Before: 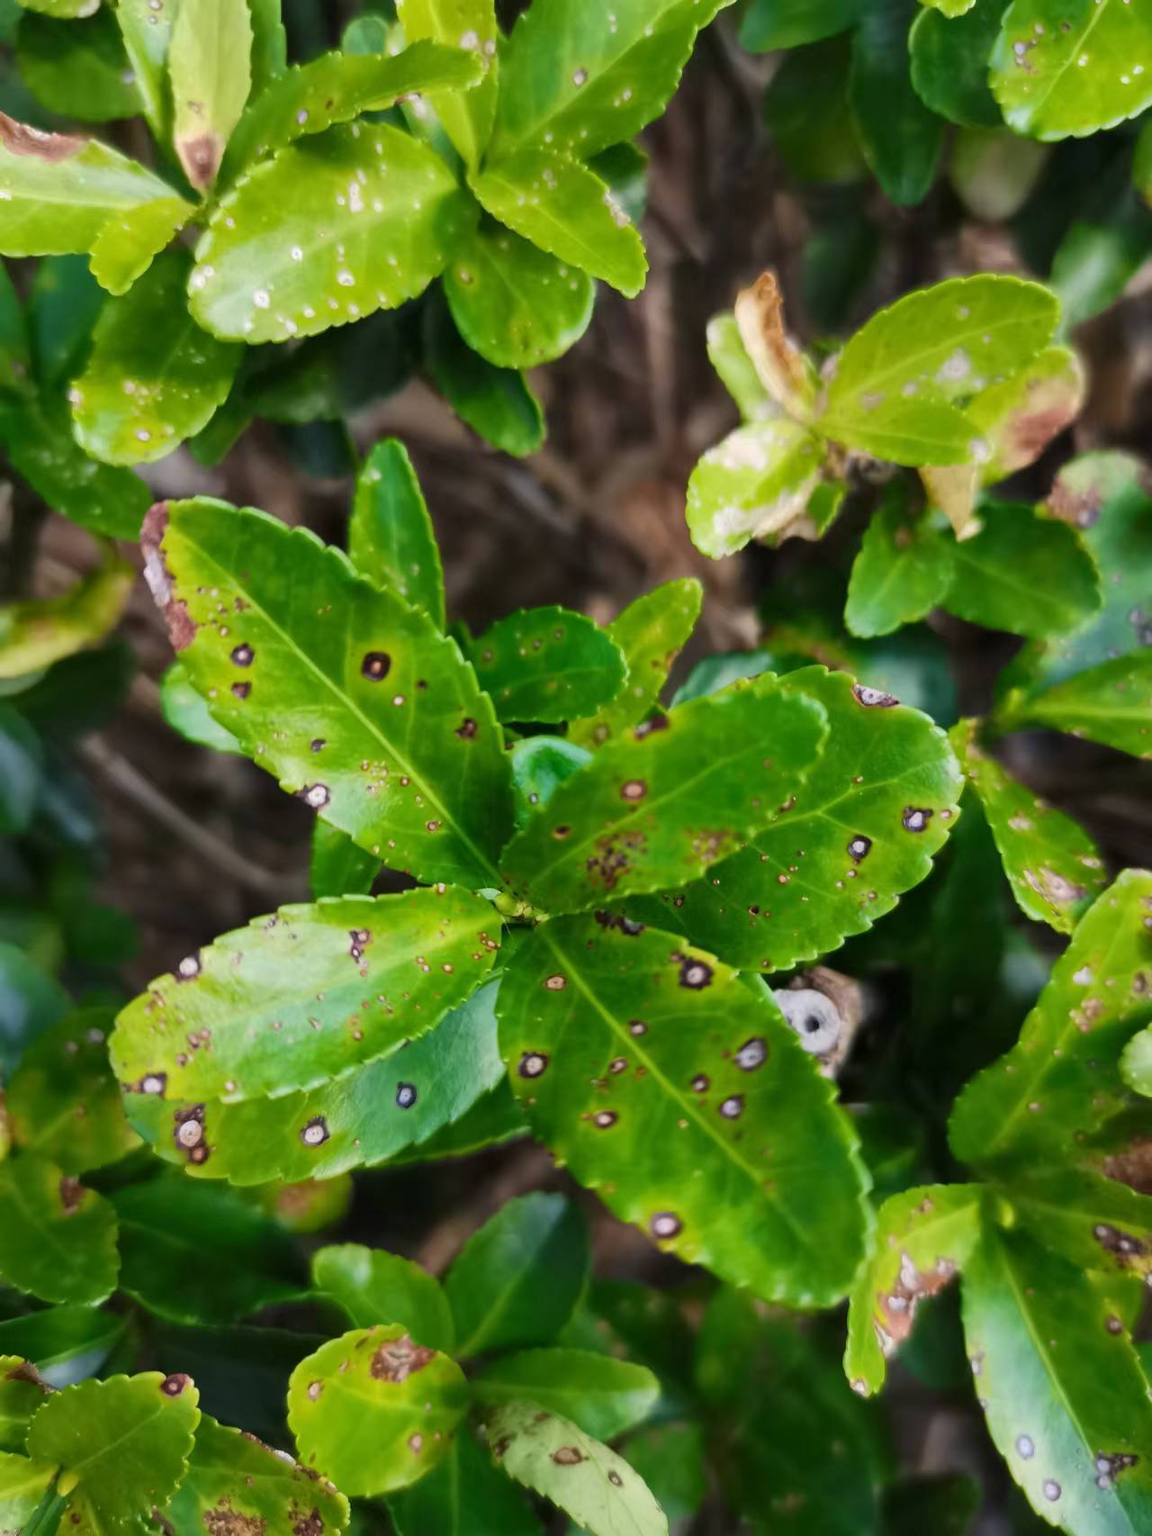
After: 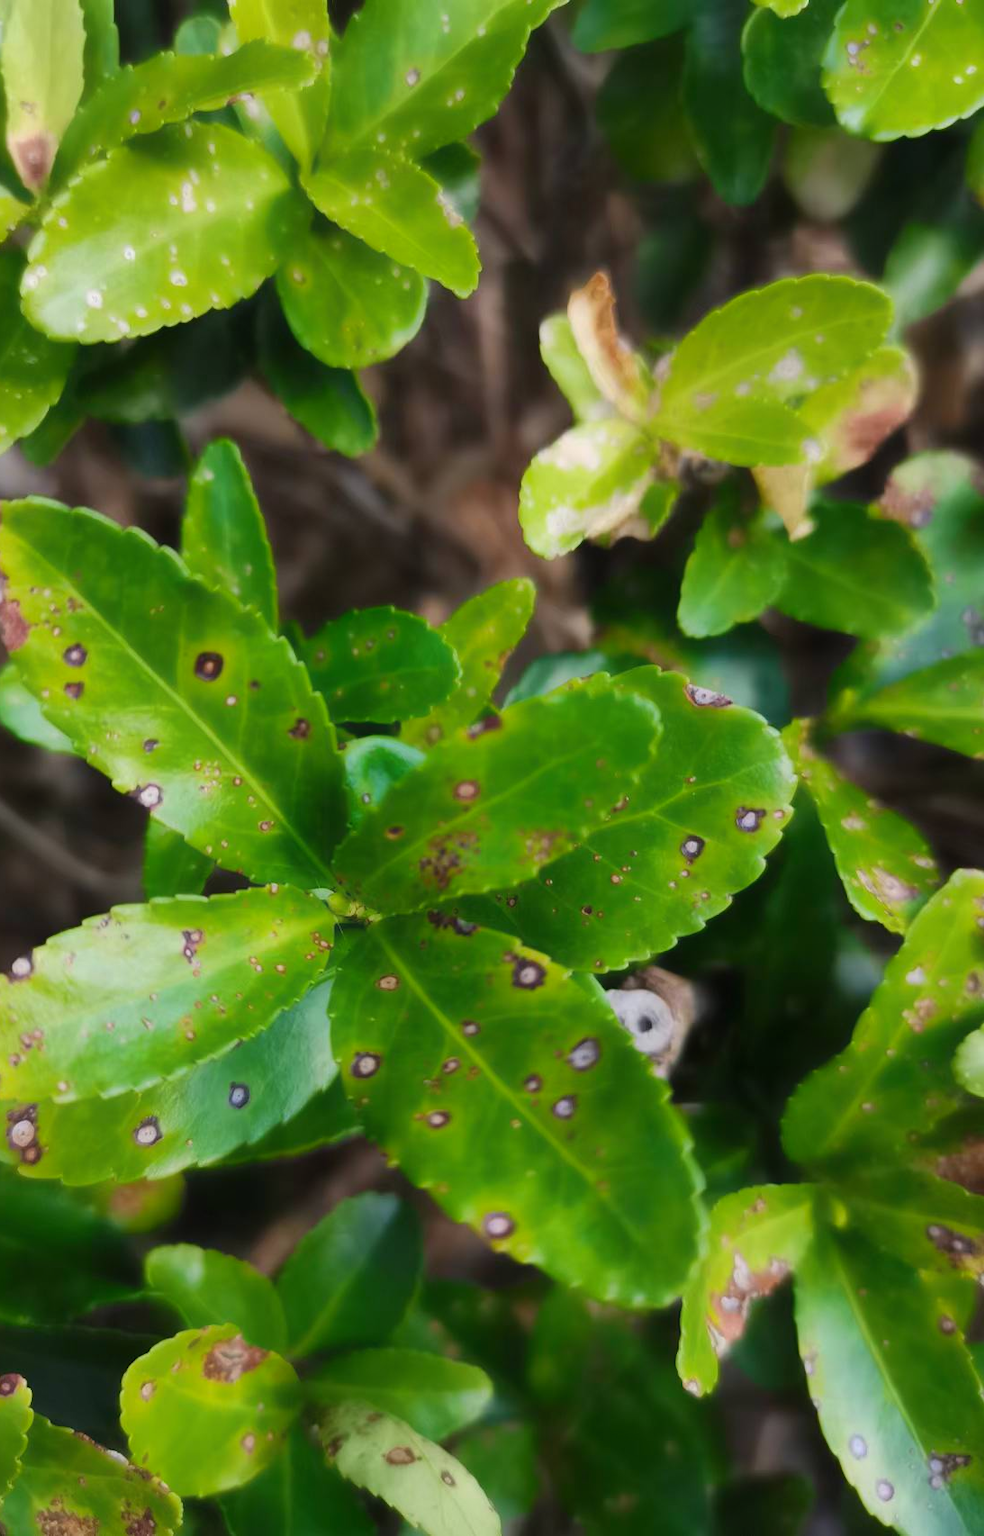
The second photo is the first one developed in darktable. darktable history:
contrast equalizer: octaves 7, y [[0.5, 0.501, 0.525, 0.597, 0.58, 0.514], [0.5 ×6], [0.5 ×6], [0 ×6], [0 ×6]], mix -0.995
crop and rotate: left 14.576%
